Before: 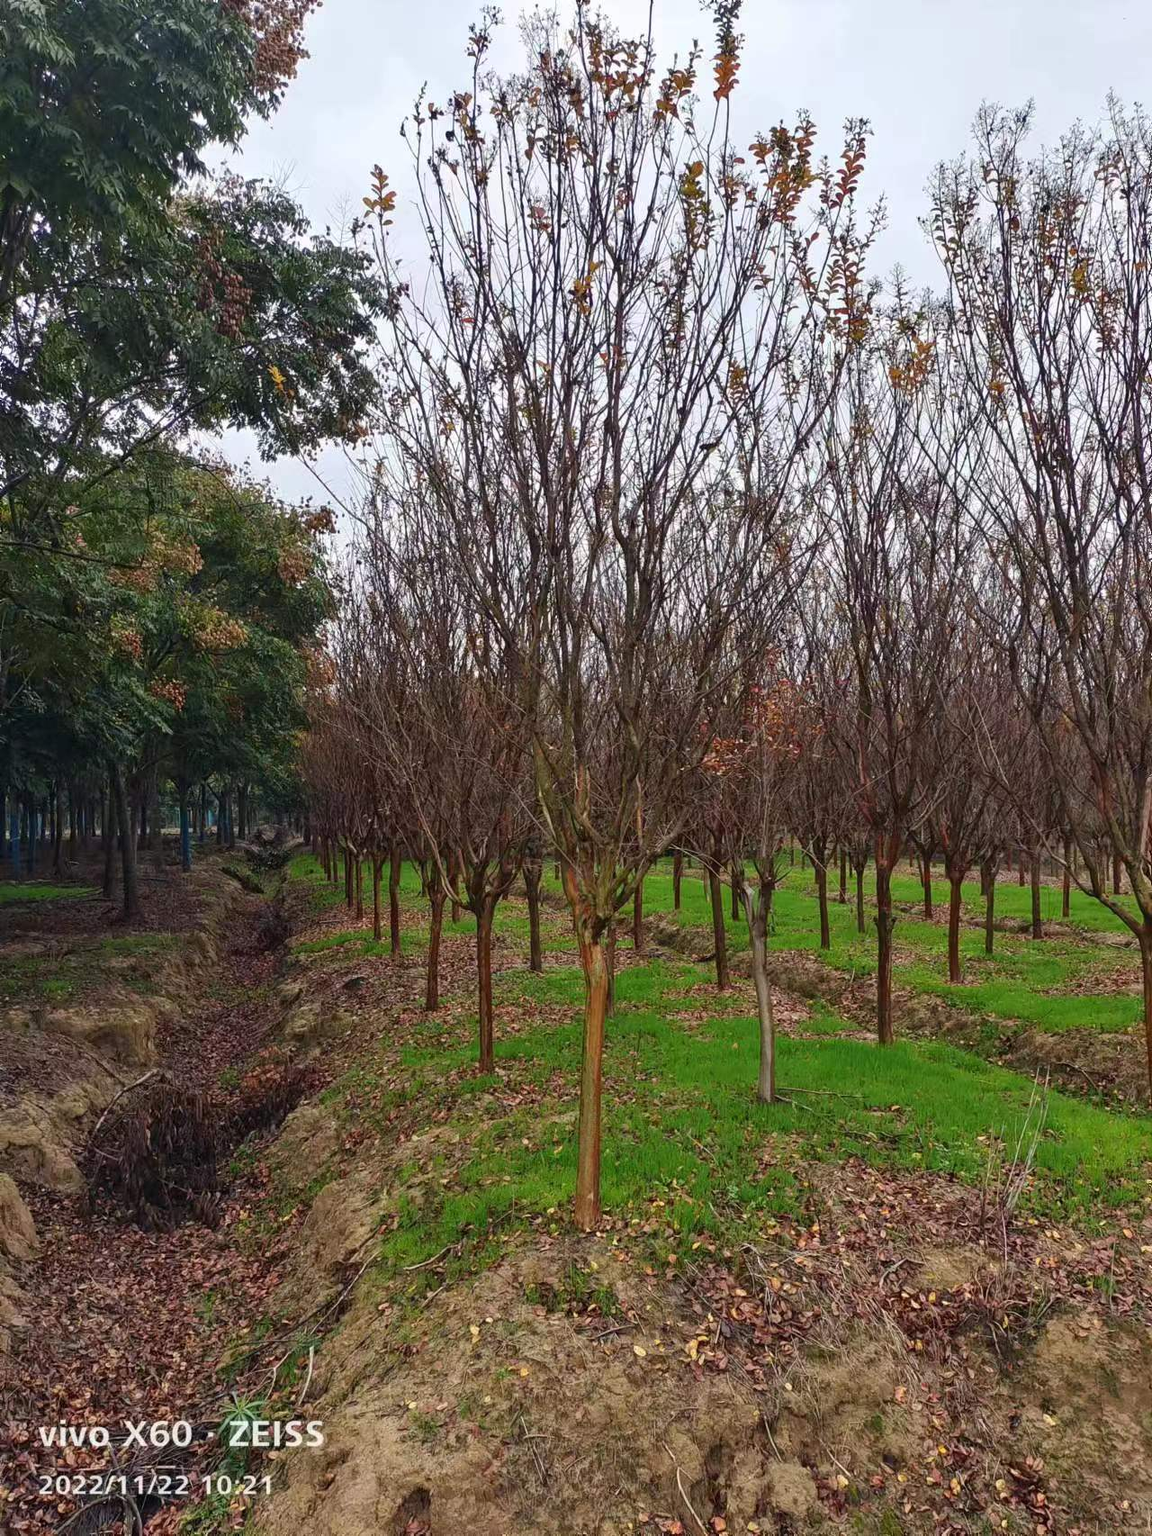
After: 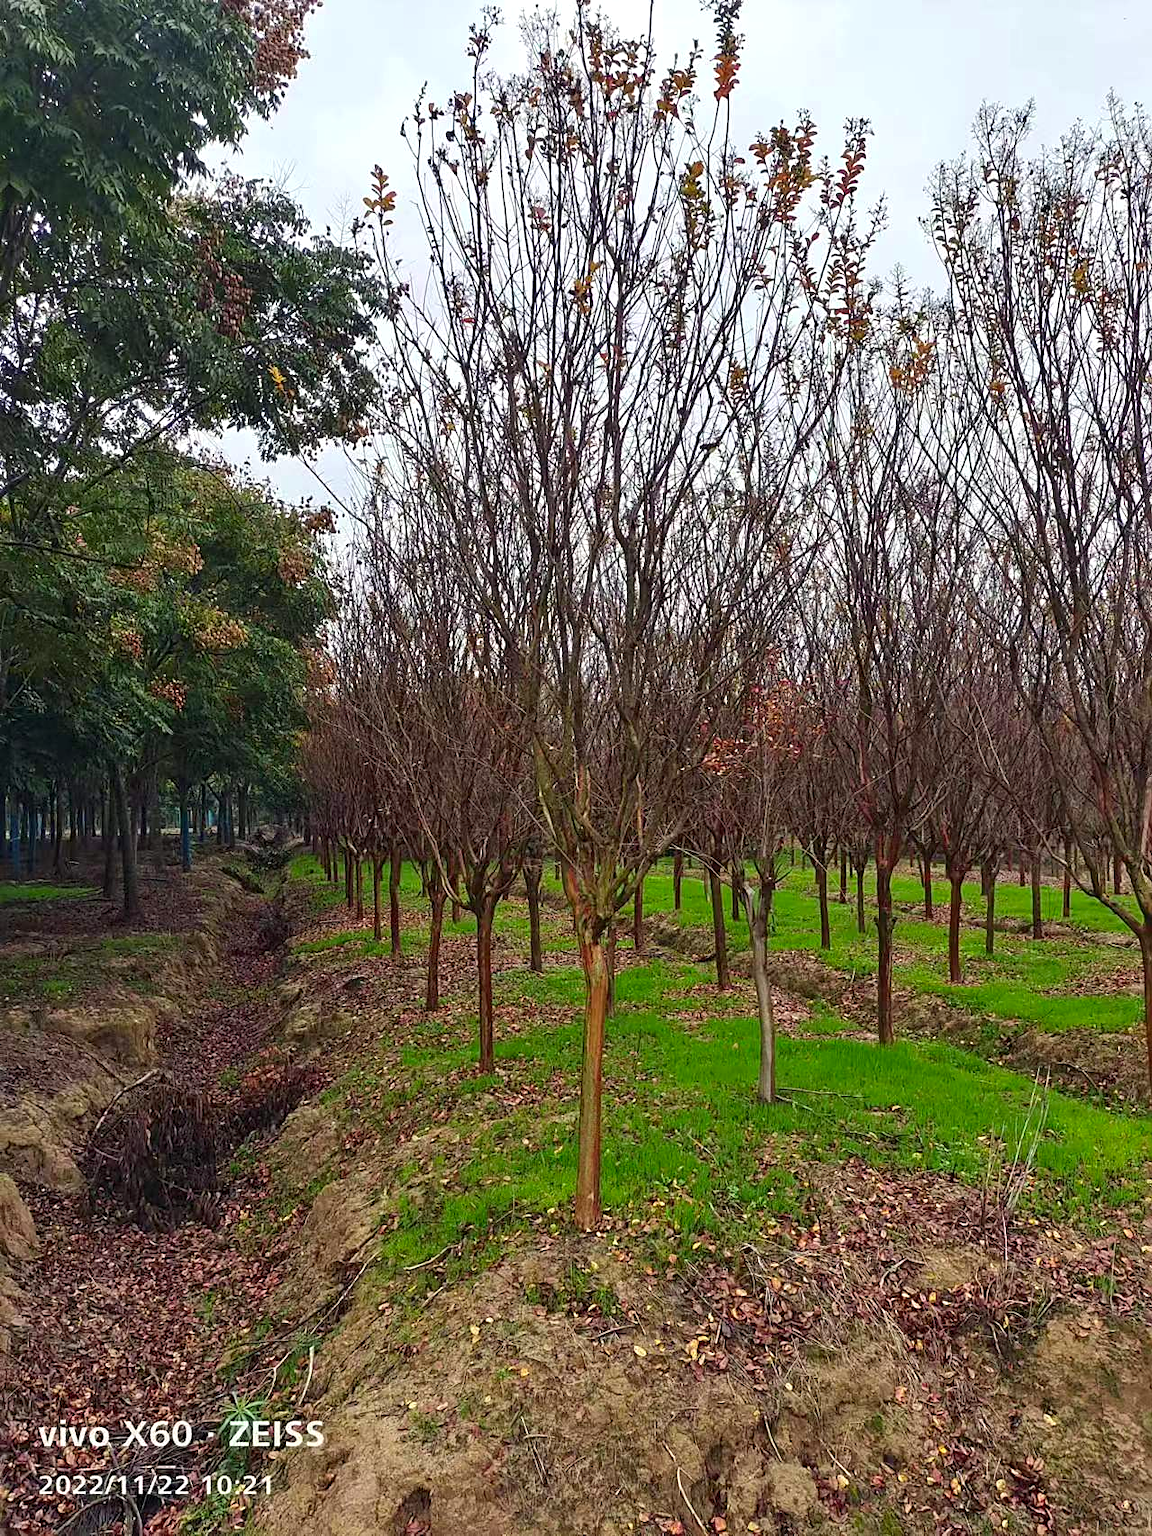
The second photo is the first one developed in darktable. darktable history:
exposure: exposure 0.125 EV, compensate highlight preservation false
color calibration: output R [0.946, 0.065, -0.013, 0], output G [-0.246, 1.264, -0.017, 0], output B [0.046, -0.098, 1.05, 0], illuminant same as pipeline (D50), adaptation XYZ, x 0.345, y 0.358, temperature 5013.25 K
sharpen: on, module defaults
